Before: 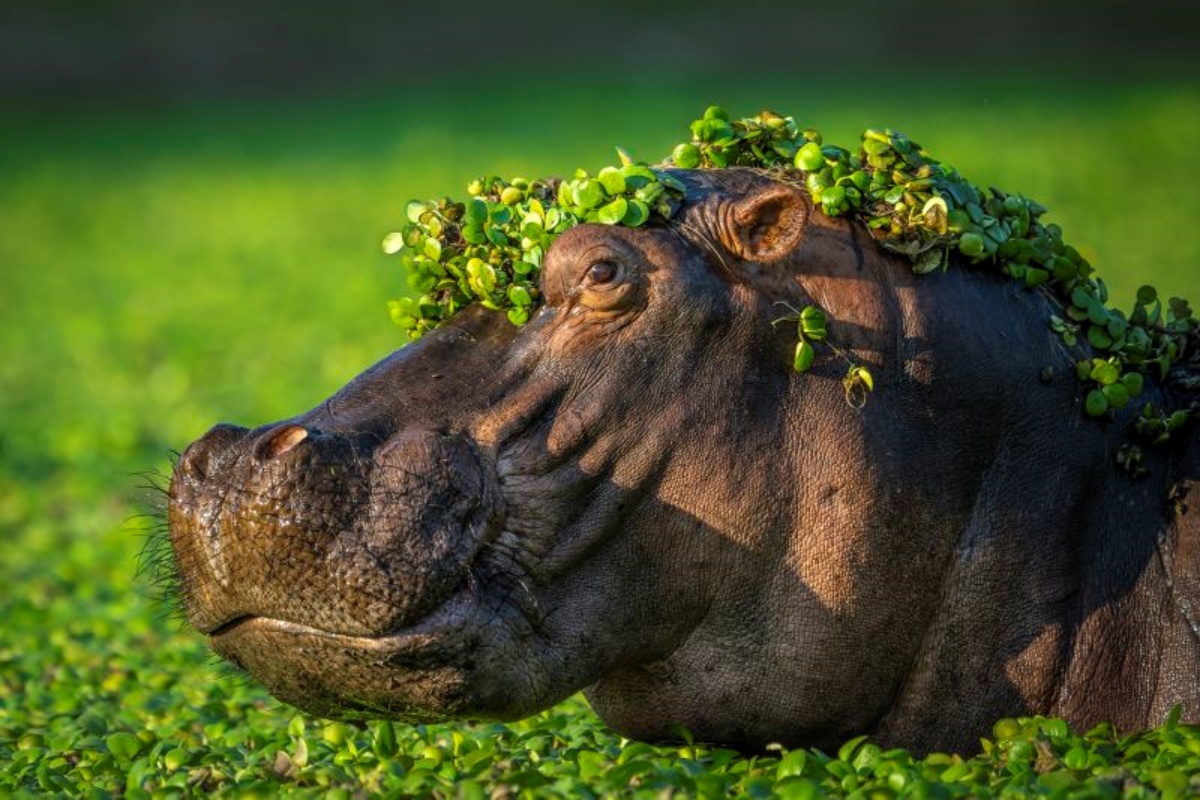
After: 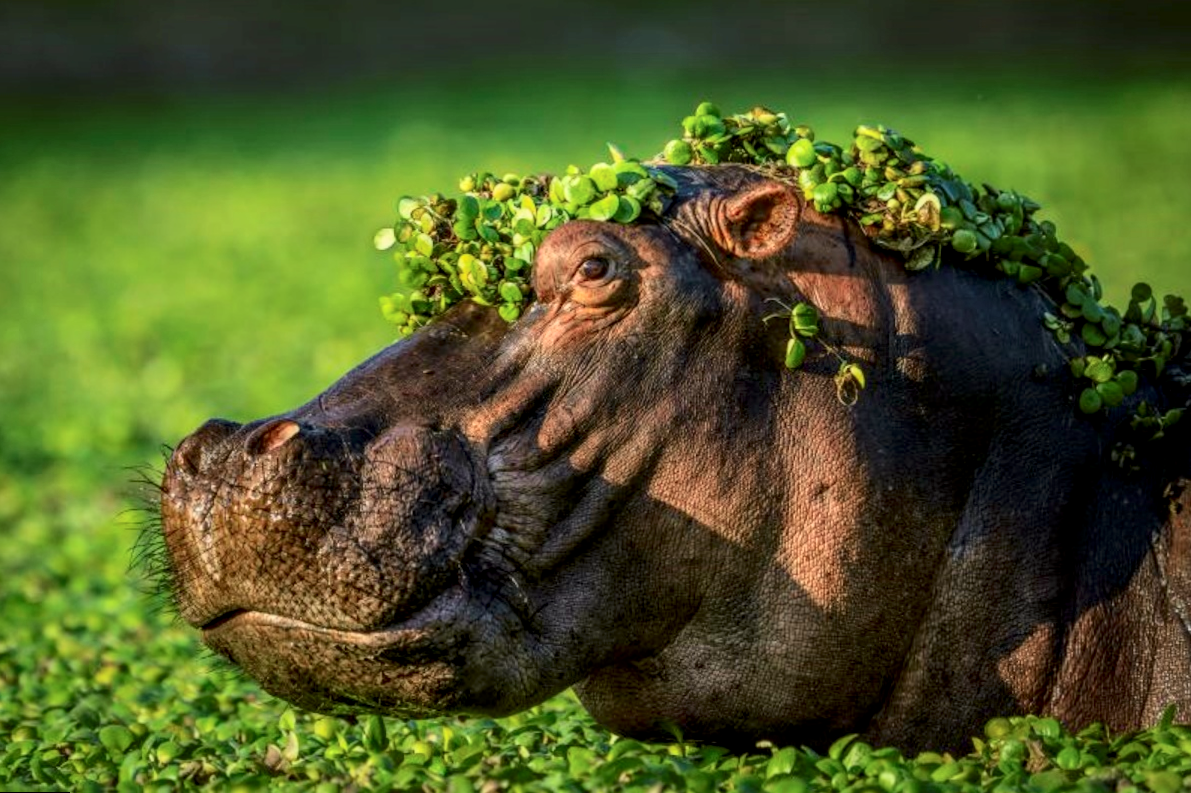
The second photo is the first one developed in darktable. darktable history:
tone curve: curves: ch0 [(0, 0) (0.091, 0.066) (0.184, 0.16) (0.491, 0.519) (0.748, 0.765) (1, 0.919)]; ch1 [(0, 0) (0.179, 0.173) (0.322, 0.32) (0.424, 0.424) (0.502, 0.504) (0.56, 0.578) (0.631, 0.675) (0.777, 0.806) (1, 1)]; ch2 [(0, 0) (0.434, 0.447) (0.483, 0.487) (0.547, 0.573) (0.676, 0.673) (1, 1)], color space Lab, independent channels, preserve colors none
rotate and perspective: rotation 0.192°, lens shift (horizontal) -0.015, crop left 0.005, crop right 0.996, crop top 0.006, crop bottom 0.99
local contrast: detail 130%
